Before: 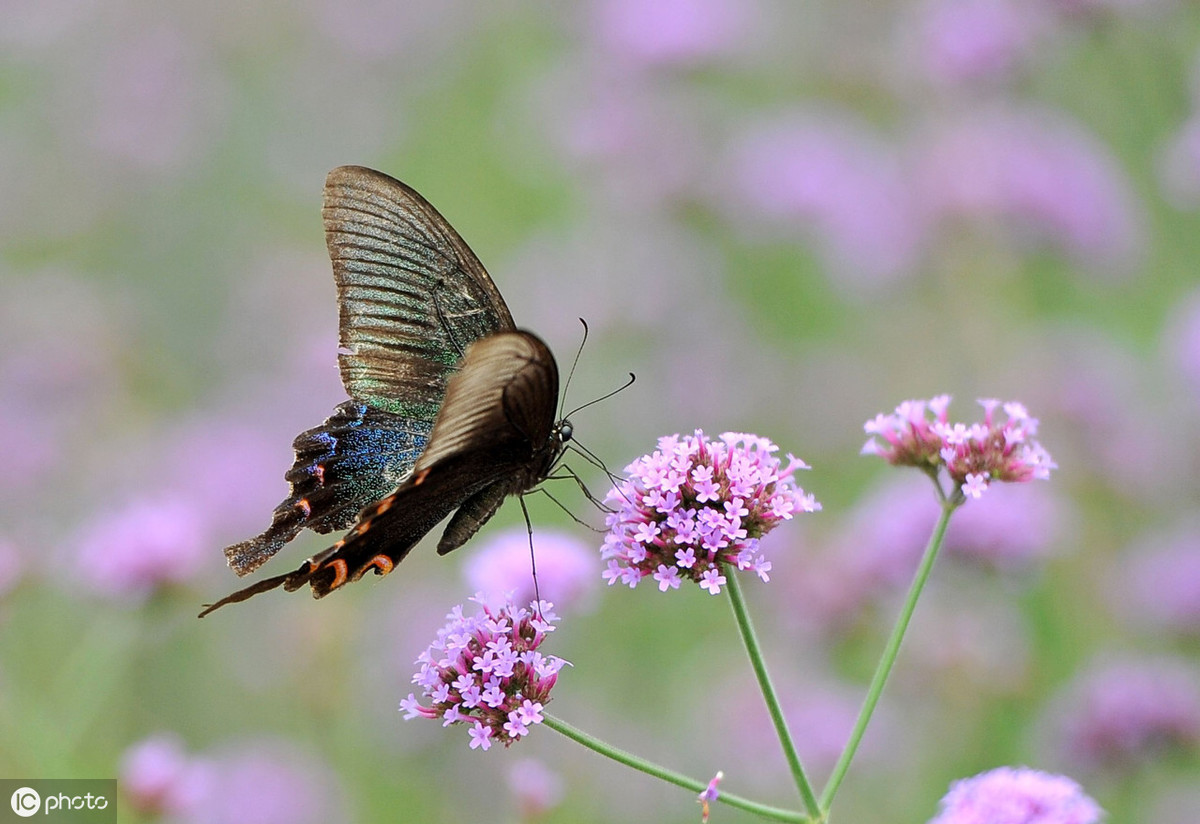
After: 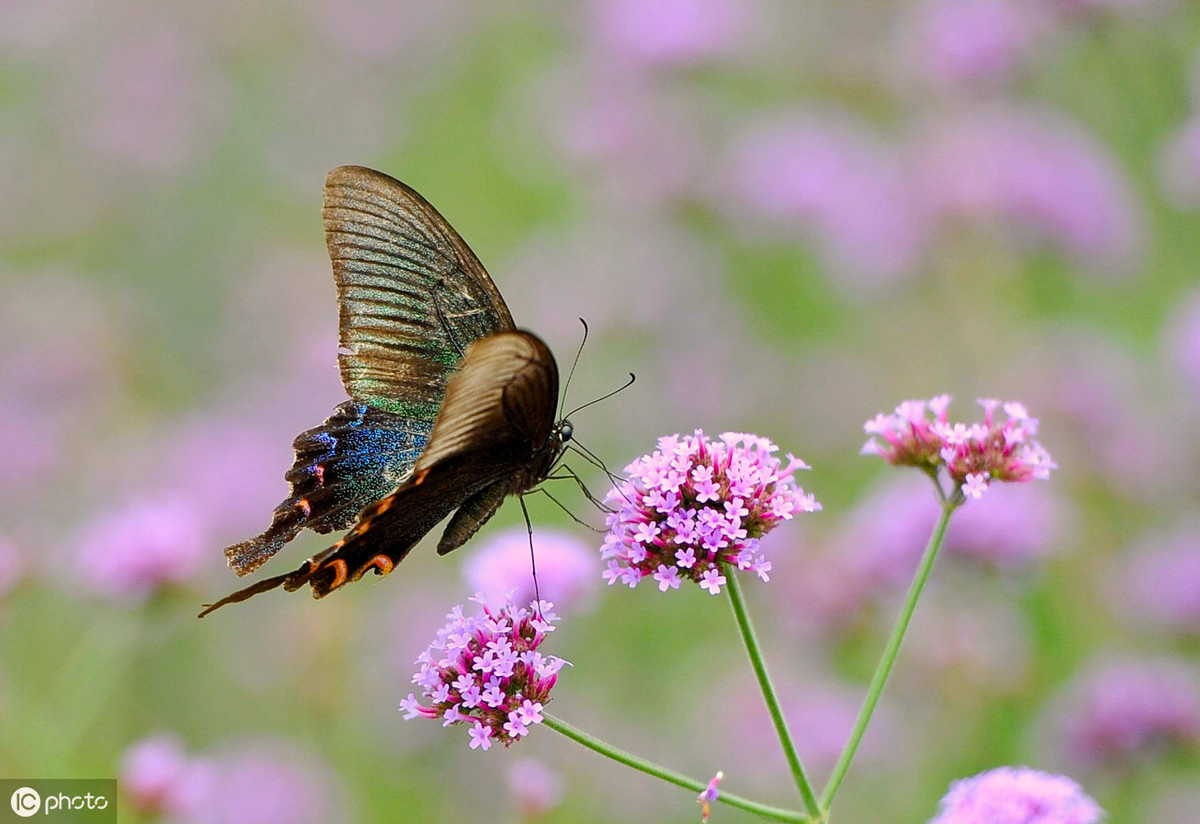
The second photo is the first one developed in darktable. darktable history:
color balance rgb: highlights gain › chroma 2.26%, highlights gain › hue 74.86°, linear chroma grading › global chroma 14.486%, perceptual saturation grading › global saturation 20%, perceptual saturation grading › highlights -25.065%, perceptual saturation grading › shadows 25.963%, global vibrance 5.296%
